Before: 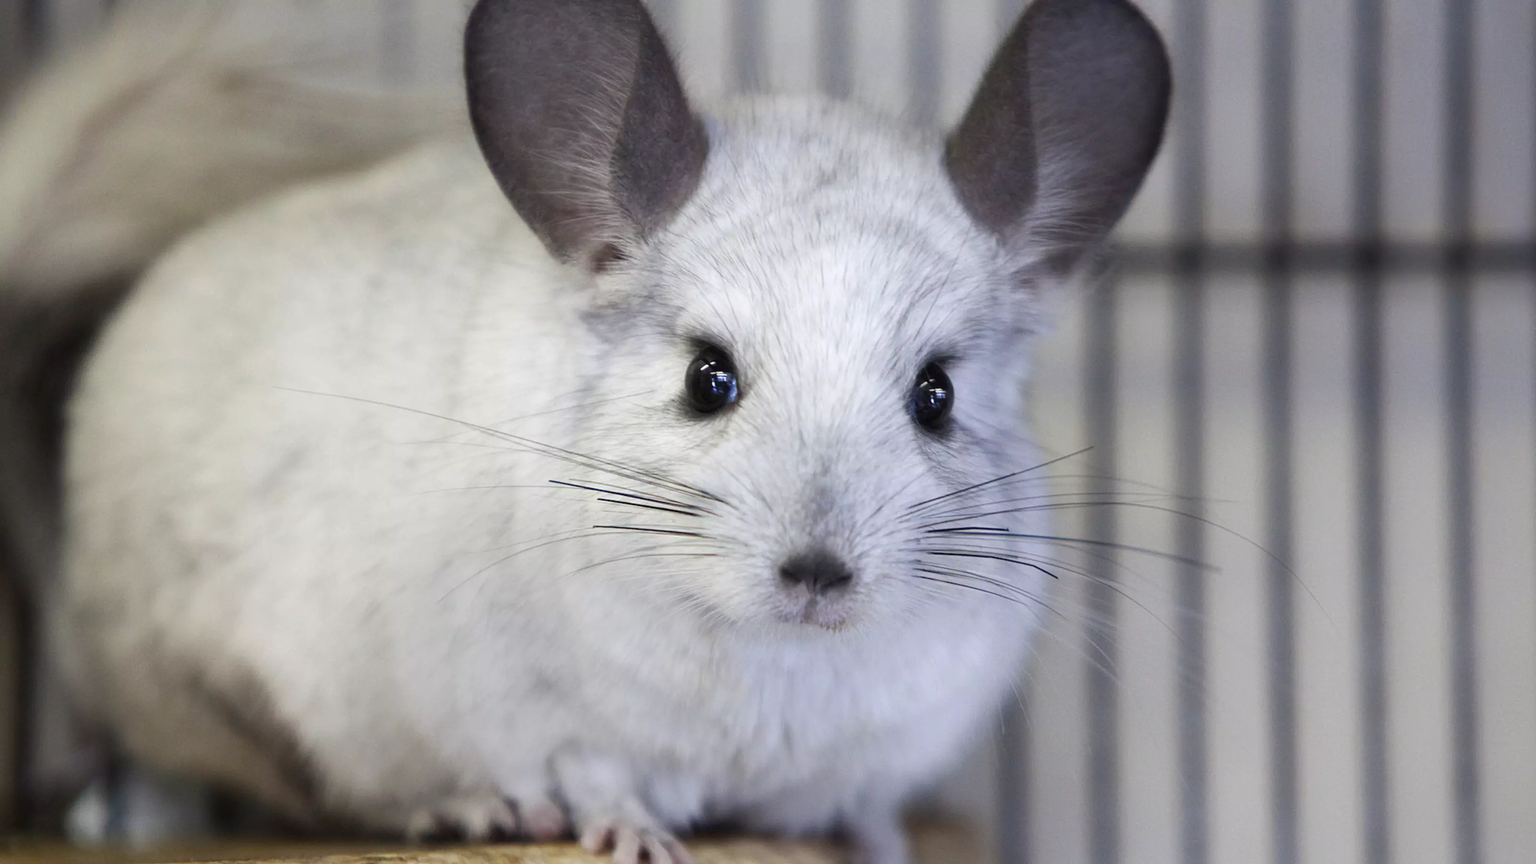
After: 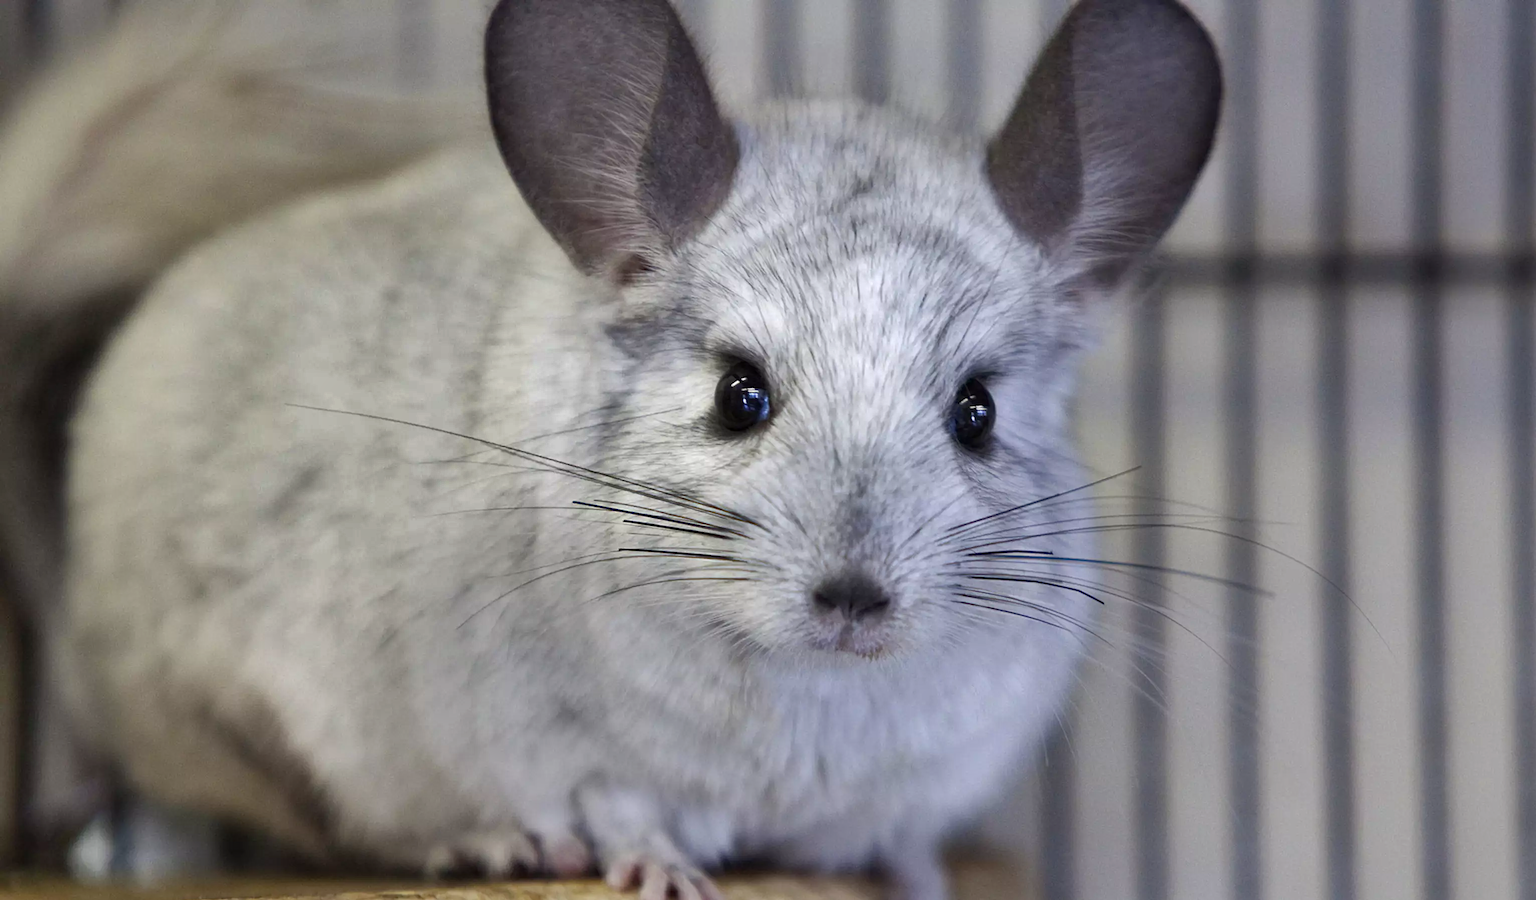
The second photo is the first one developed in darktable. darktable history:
shadows and highlights: white point adjustment 0.1, highlights -70, soften with gaussian
crop: right 4.126%, bottom 0.031%
haze removal: compatibility mode true, adaptive false
